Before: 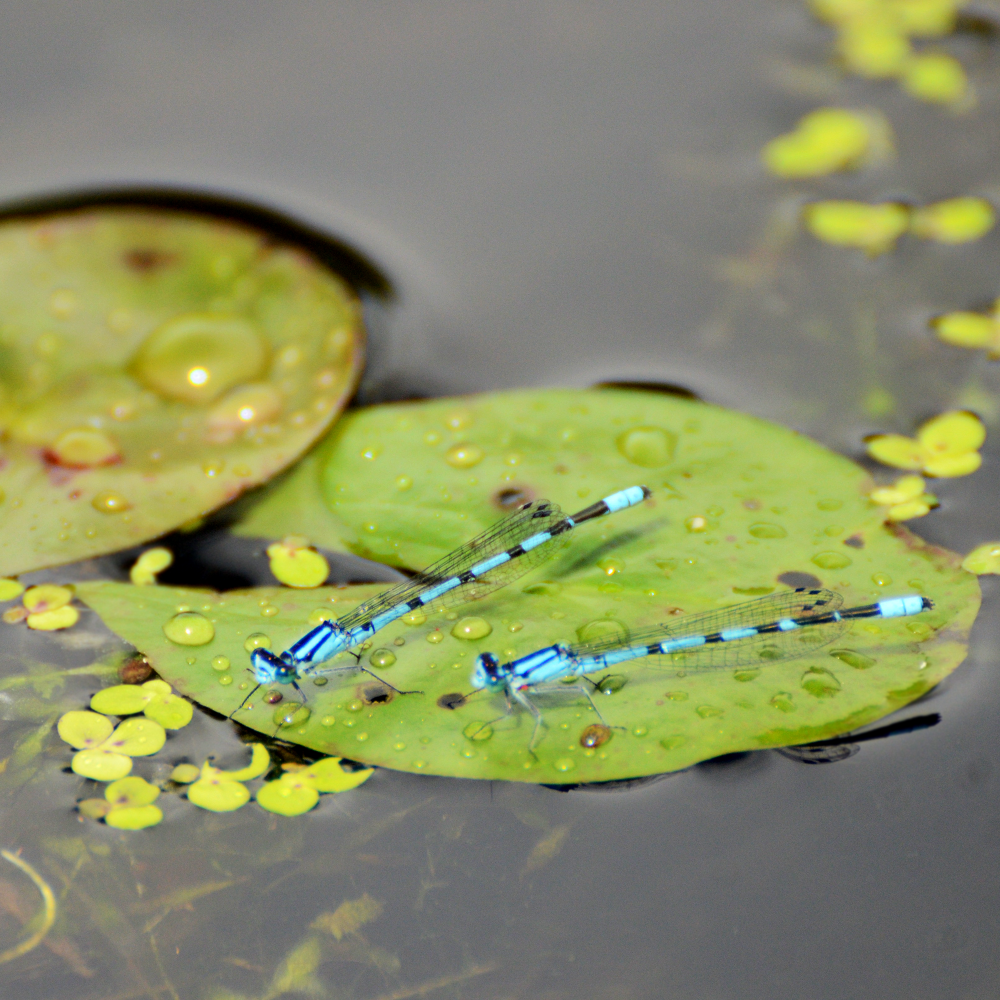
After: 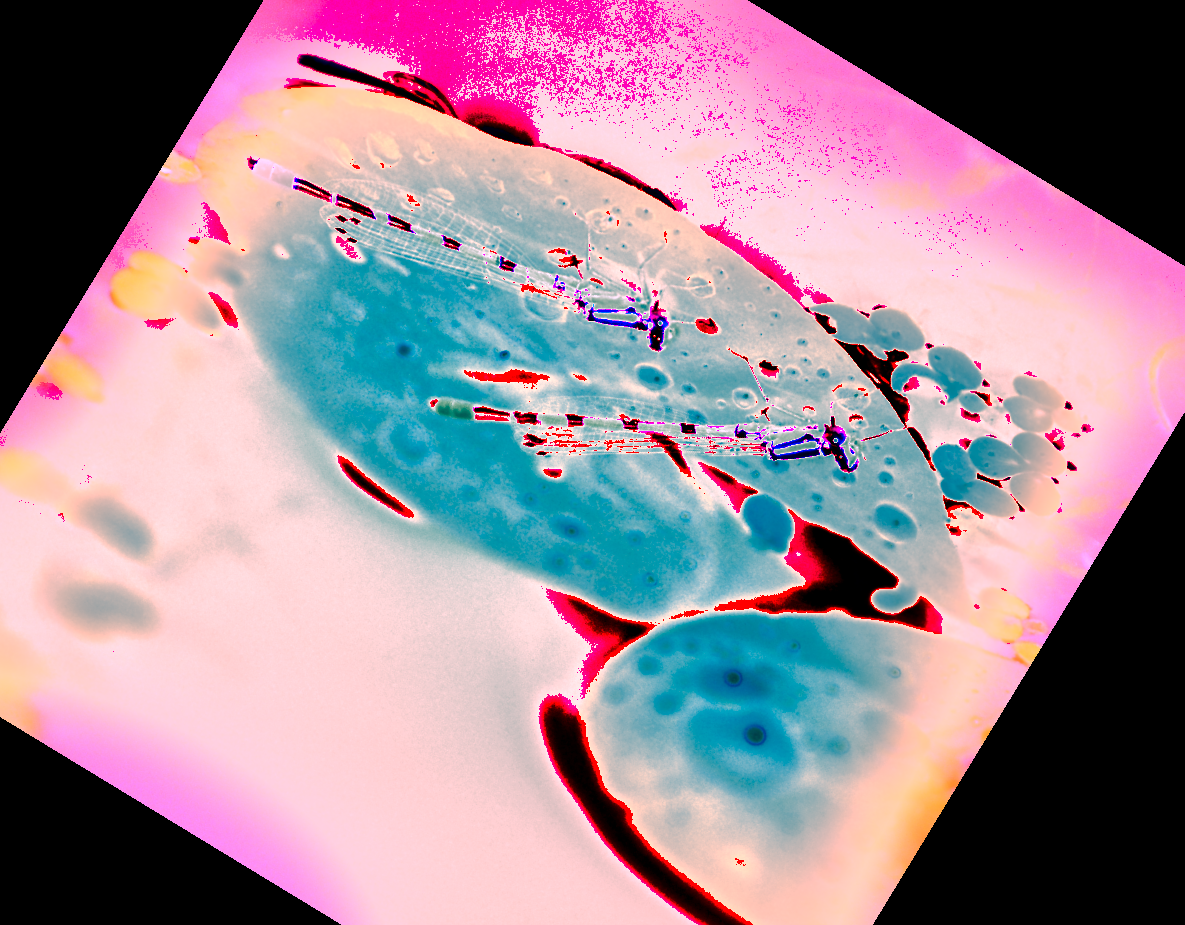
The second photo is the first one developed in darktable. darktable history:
exposure: exposure 0.2 EV, compensate highlight preservation false
white balance: red 4.26, blue 1.802
crop and rotate: angle 148.68°, left 9.111%, top 15.603%, right 4.588%, bottom 17.041%
shadows and highlights: shadows 52.42, soften with gaussian
